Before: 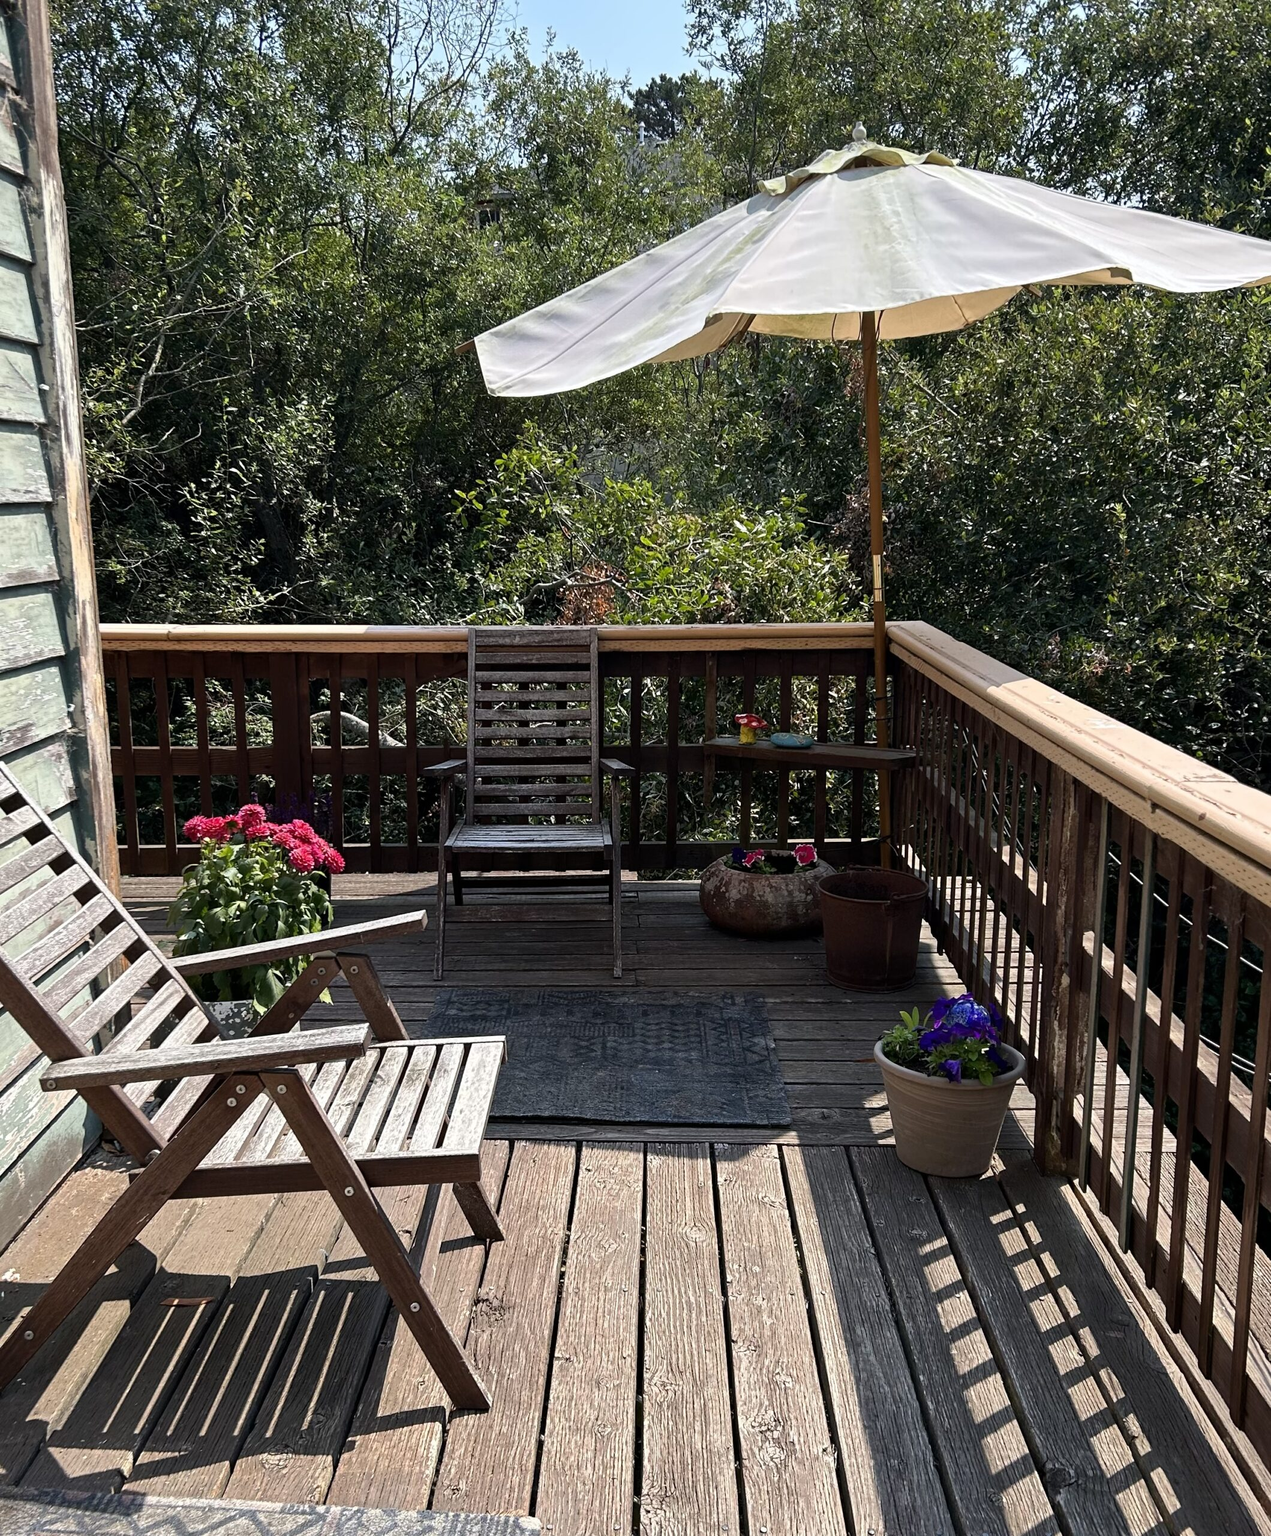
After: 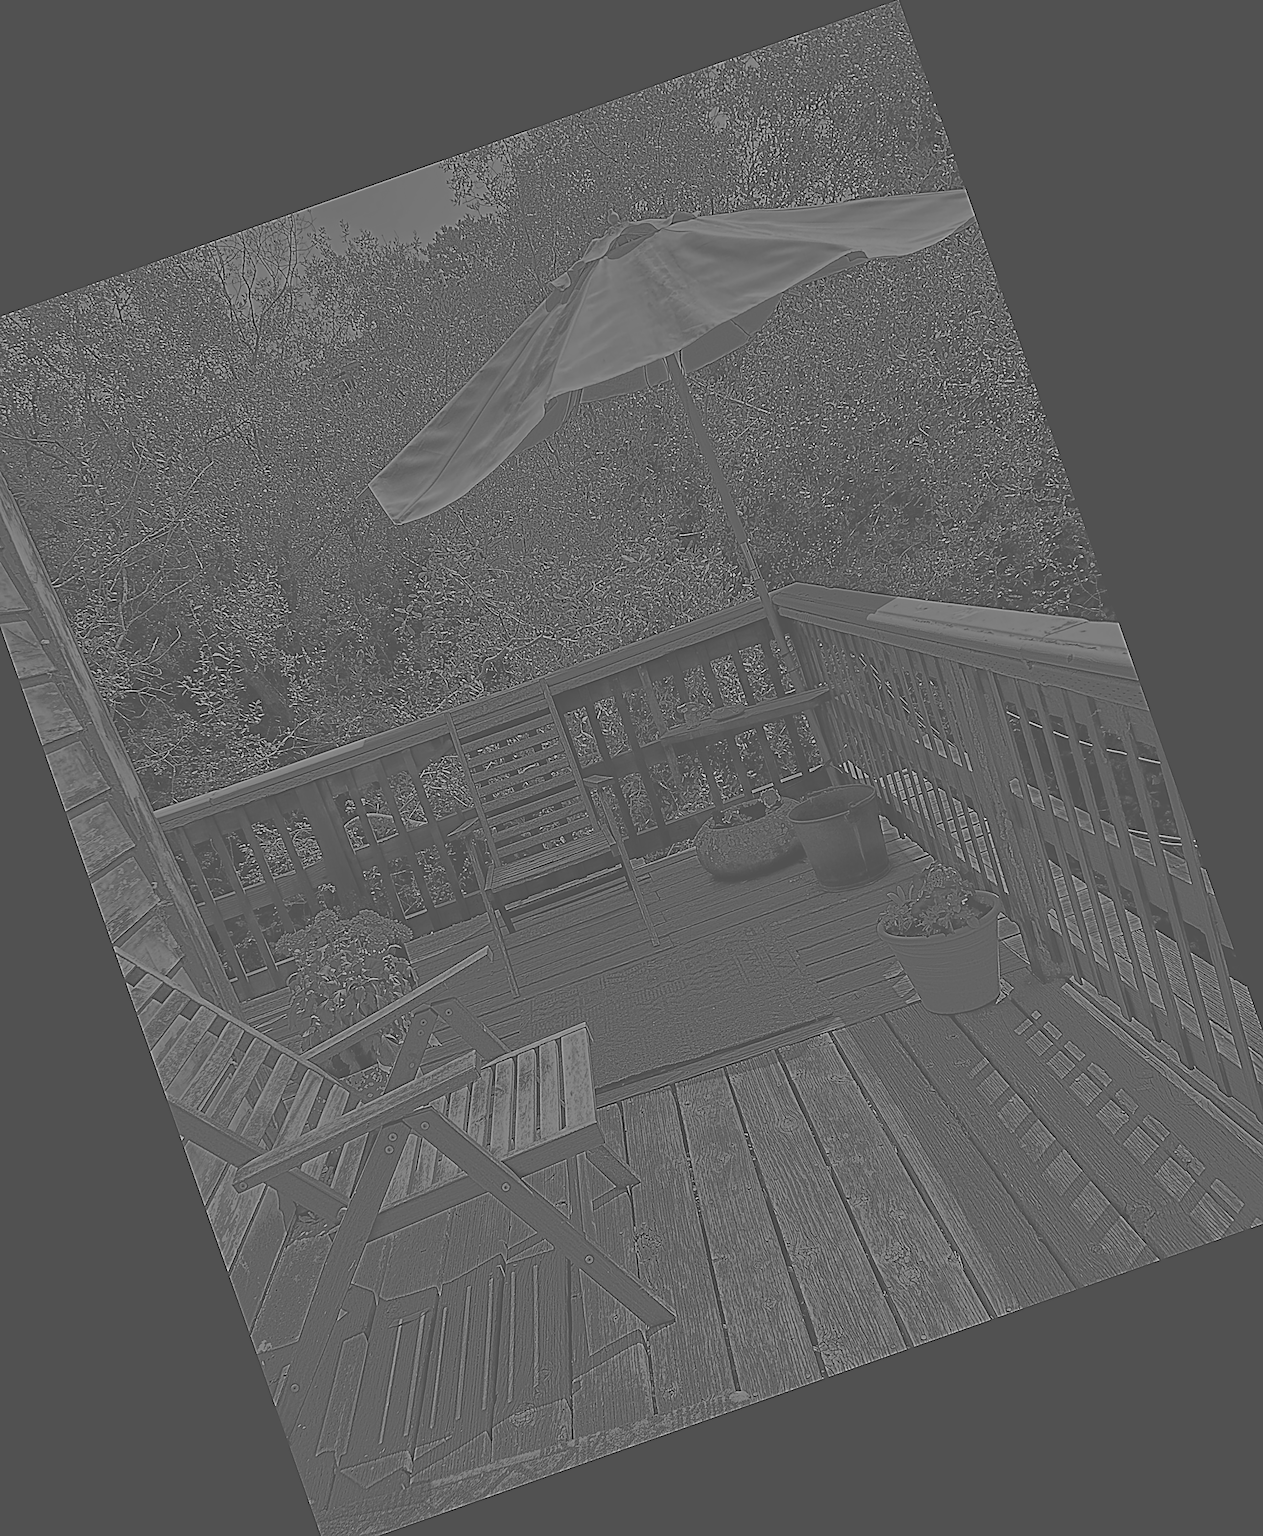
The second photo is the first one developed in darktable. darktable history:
exposure: black level correction 0.01, exposure 1 EV, compensate highlight preservation false
highpass: sharpness 9.84%, contrast boost 9.94%
sharpen: on, module defaults
contrast brightness saturation: contrast 0.12, brightness -0.12, saturation 0.2
crop and rotate: angle 19.43°, left 6.812%, right 4.125%, bottom 1.087%
